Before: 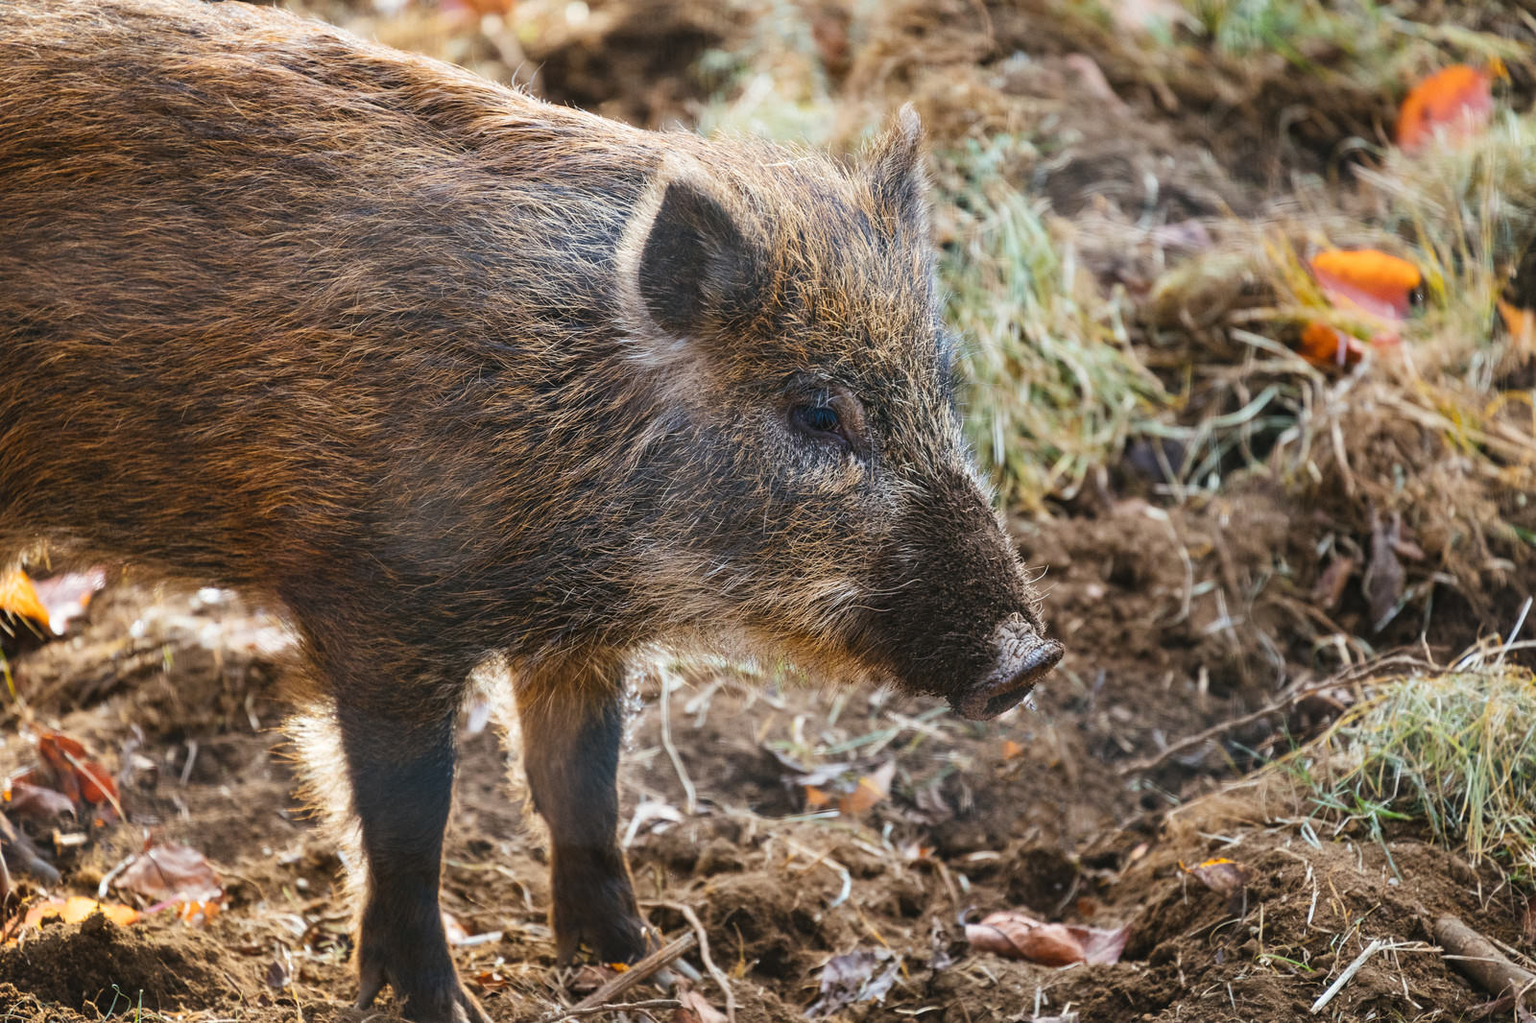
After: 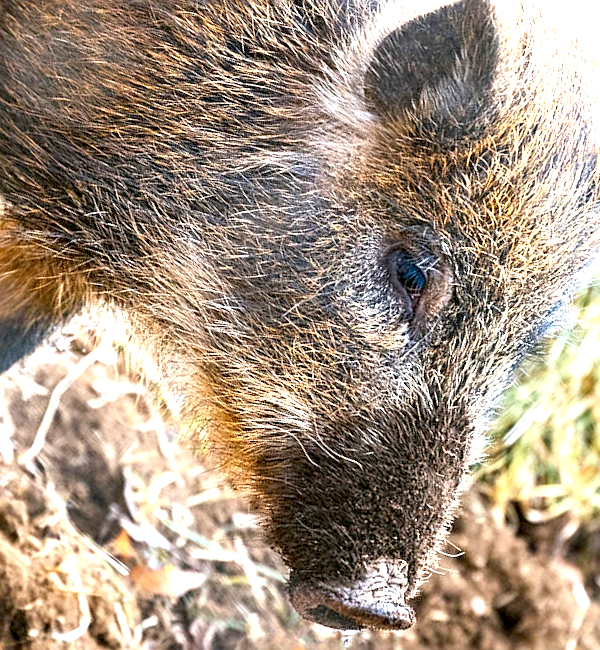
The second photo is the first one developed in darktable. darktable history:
sharpen: on, module defaults
exposure: black level correction 0.009, exposure 1.43 EV, compensate exposure bias true, compensate highlight preservation false
crop and rotate: angle -46.22°, top 16.684%, right 0.86%, bottom 11.742%
